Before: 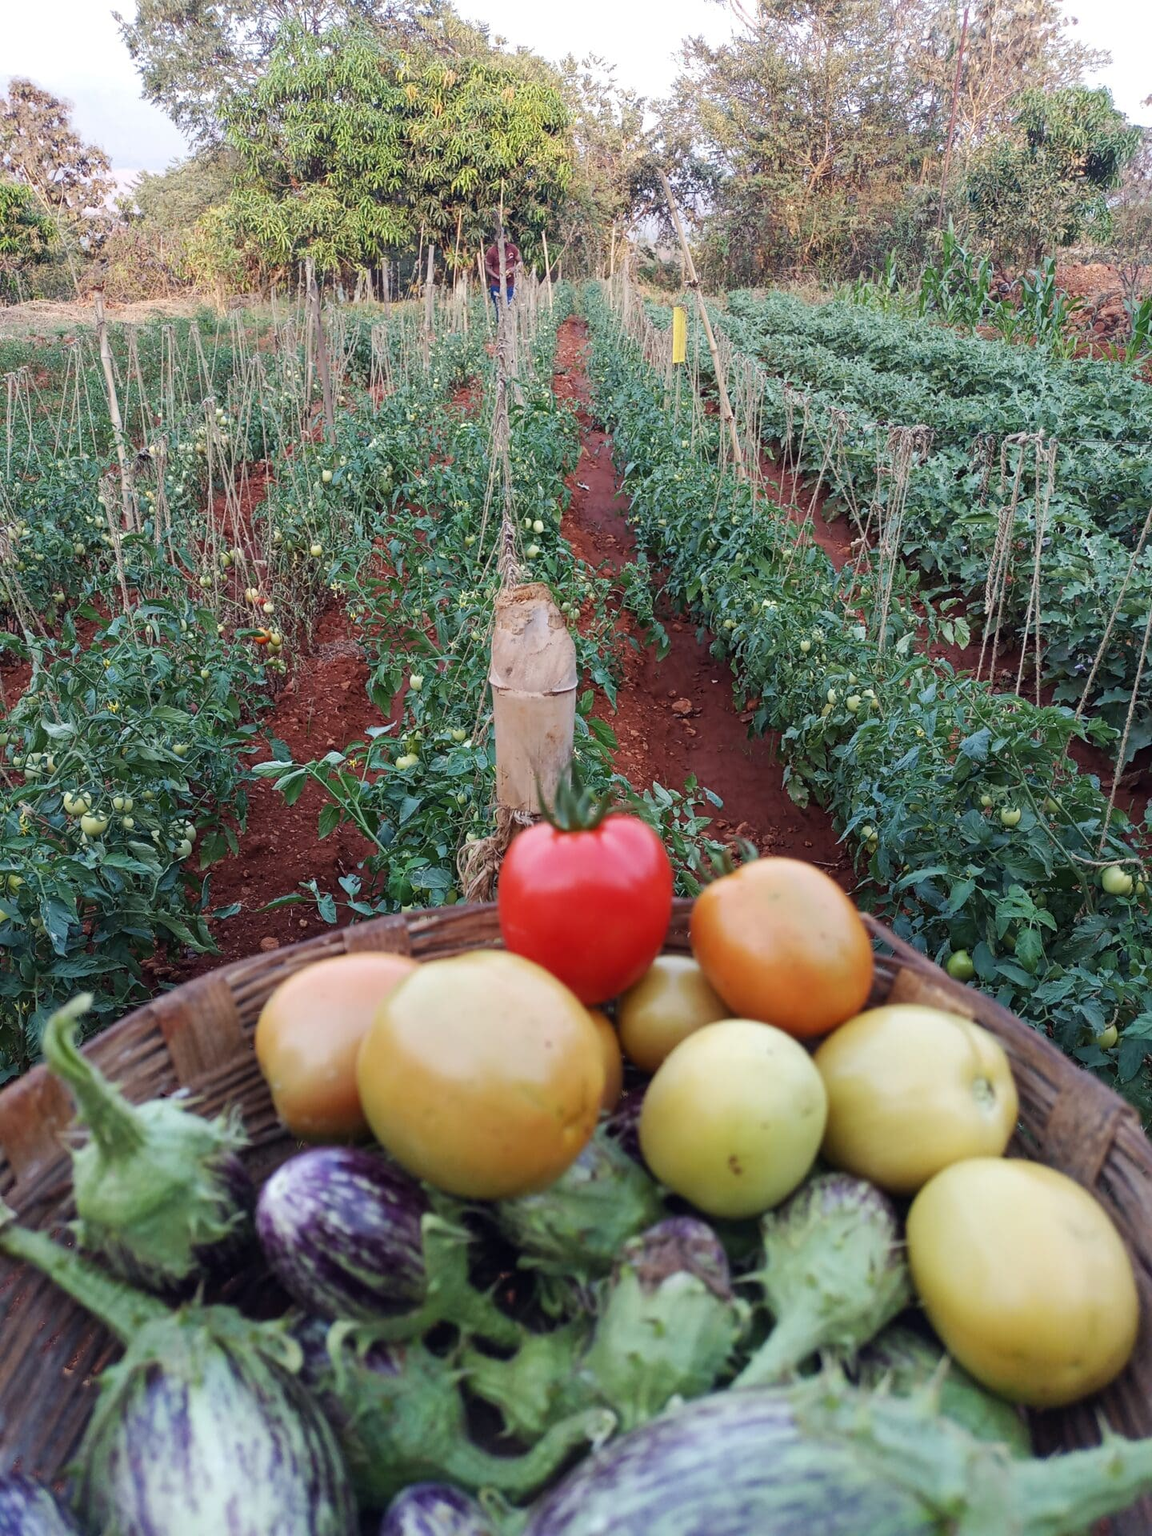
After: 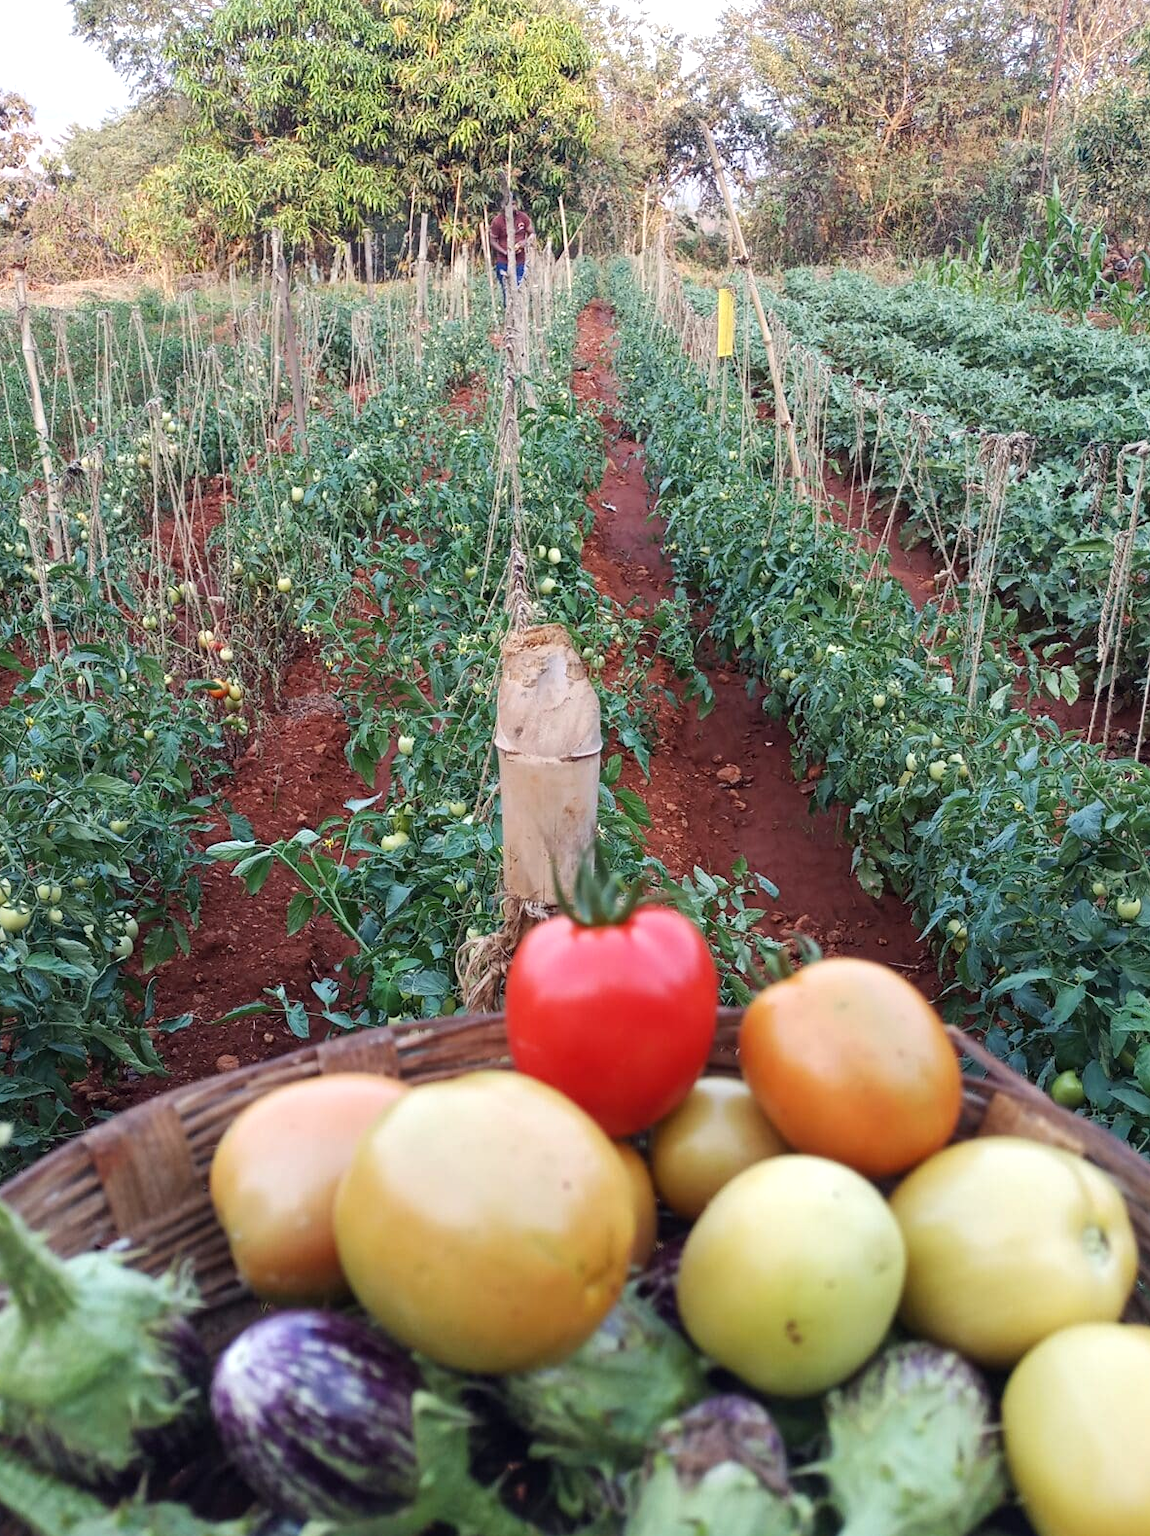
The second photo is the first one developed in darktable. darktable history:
crop and rotate: left 7.196%, top 4.574%, right 10.605%, bottom 13.178%
exposure: exposure 0.3 EV, compensate highlight preservation false
